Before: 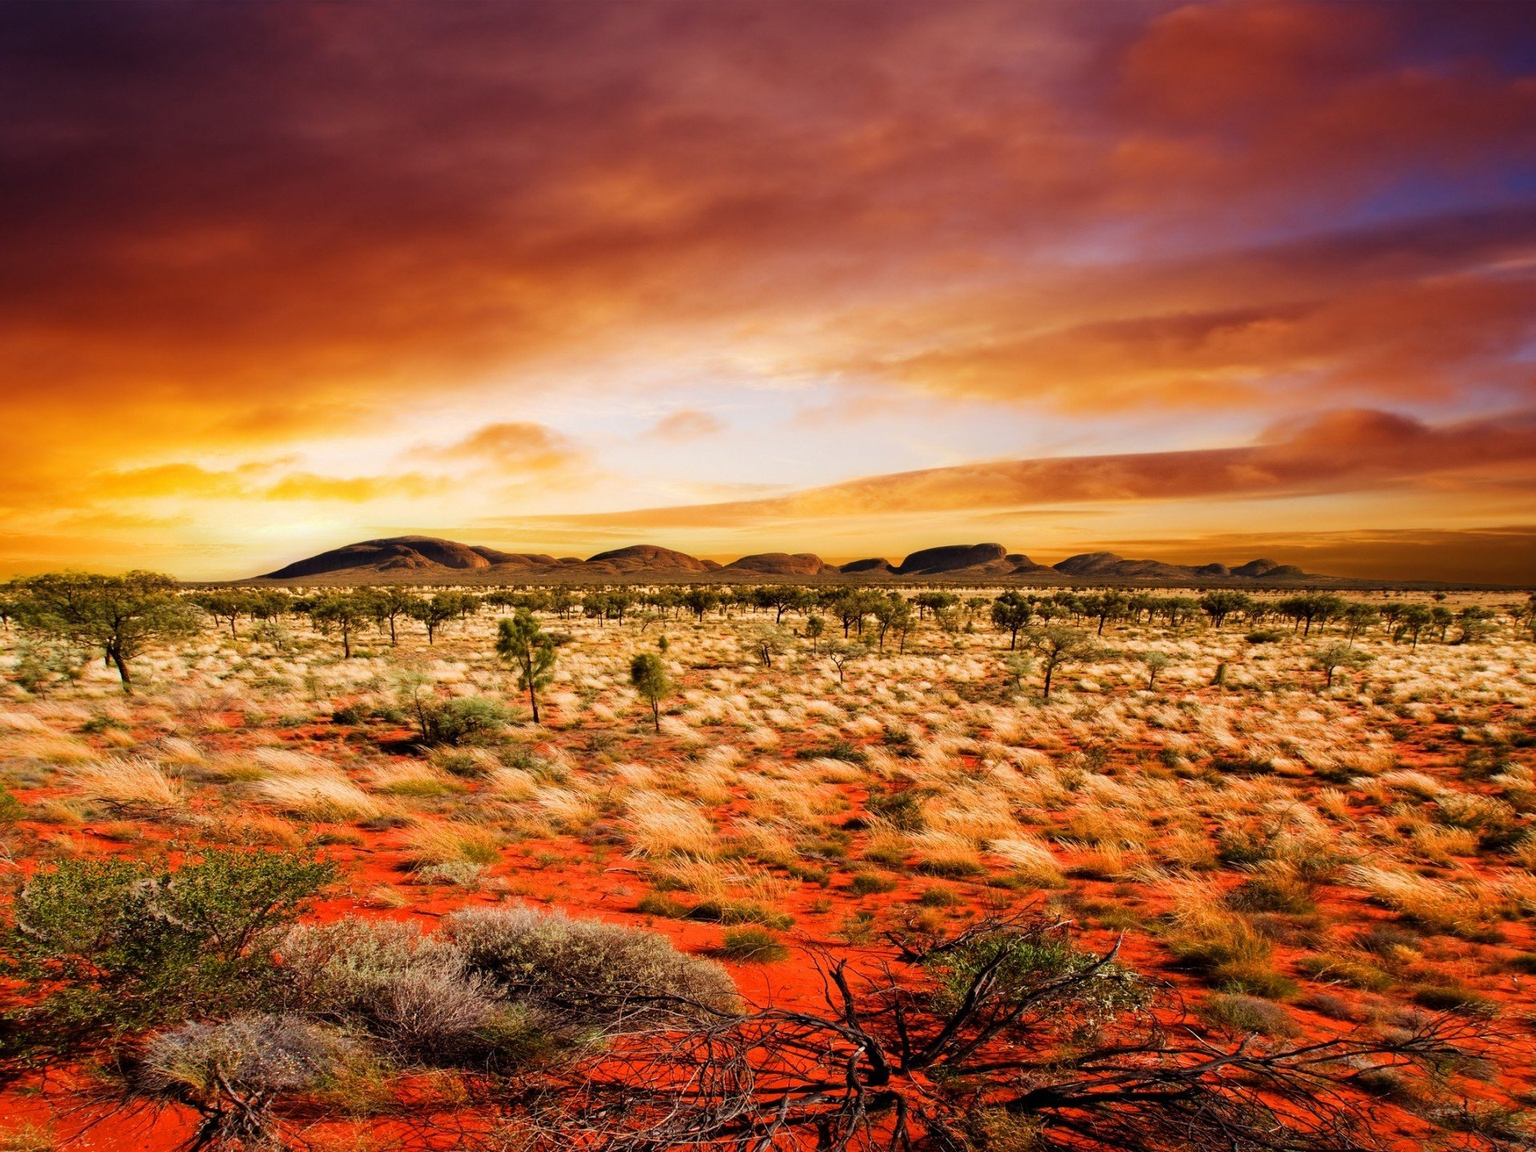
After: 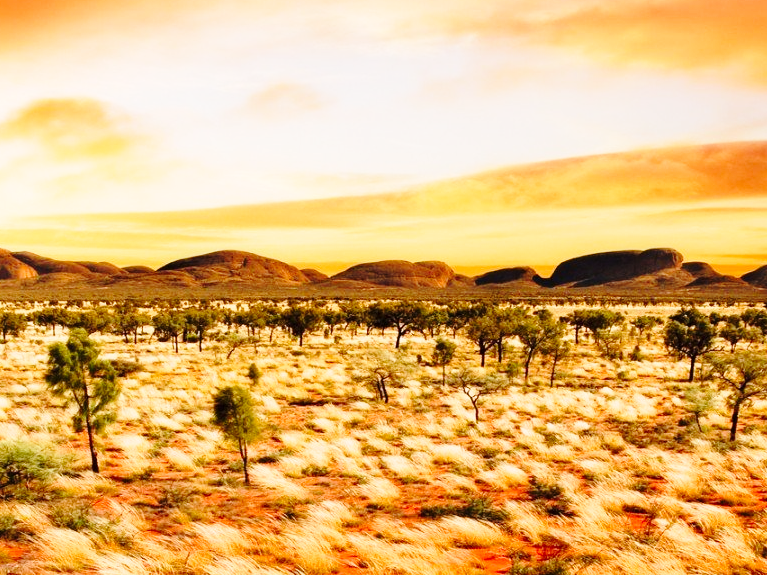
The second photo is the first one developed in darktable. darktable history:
base curve: curves: ch0 [(0, 0) (0.028, 0.03) (0.121, 0.232) (0.46, 0.748) (0.859, 0.968) (1, 1)], preserve colors none
crop: left 30%, top 30%, right 30%, bottom 30%
